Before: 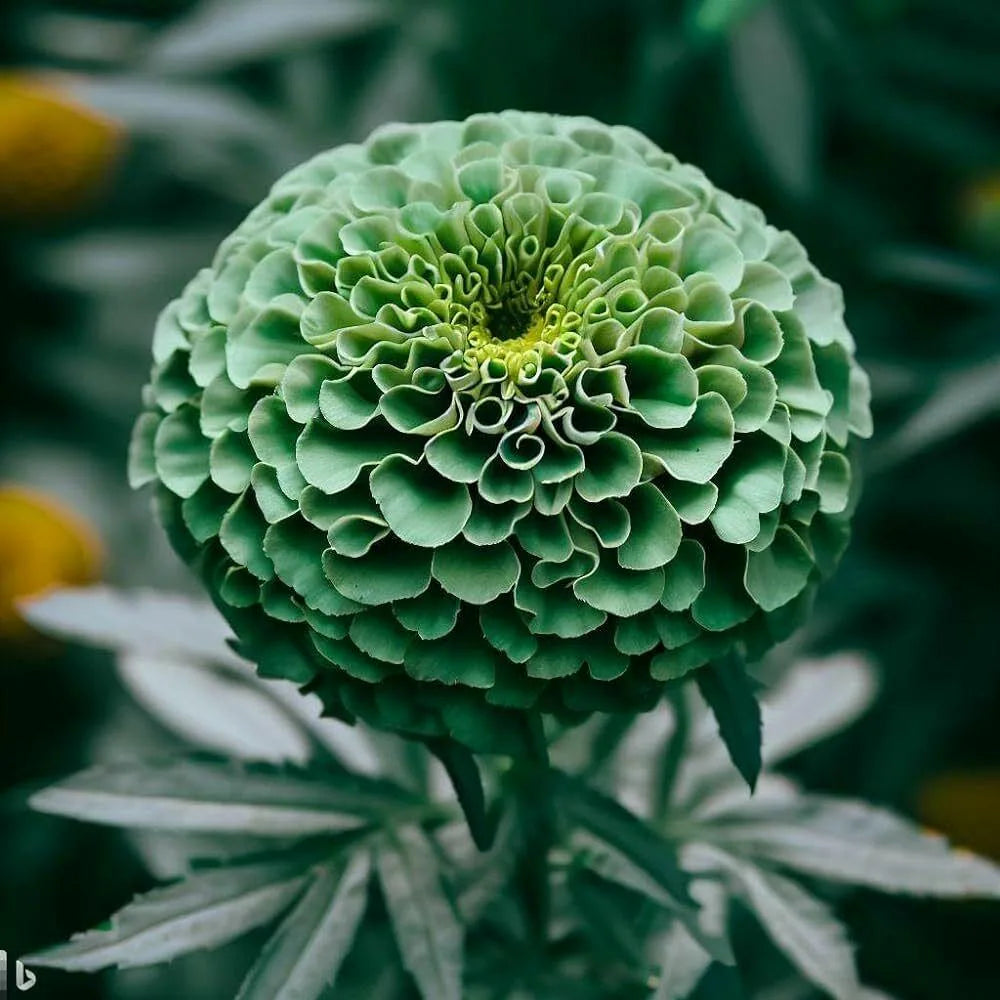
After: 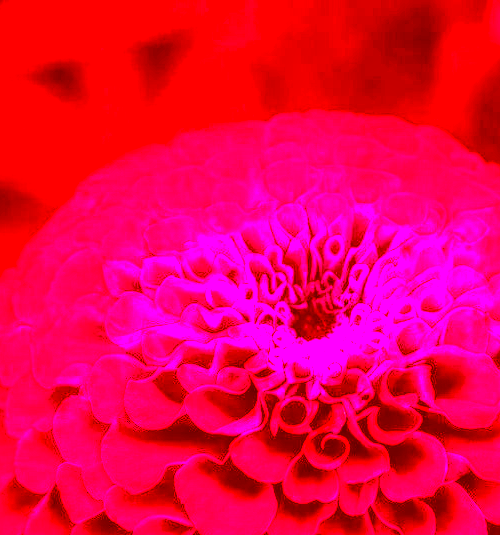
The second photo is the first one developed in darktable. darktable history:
color balance rgb: linear chroma grading › global chroma 13.3%, global vibrance 41.49%
local contrast: highlights 12%, shadows 38%, detail 183%, midtone range 0.471
color correction: highlights a* -39.68, highlights b* -40, shadows a* -40, shadows b* -40, saturation -3
crop: left 19.556%, right 30.401%, bottom 46.458%
